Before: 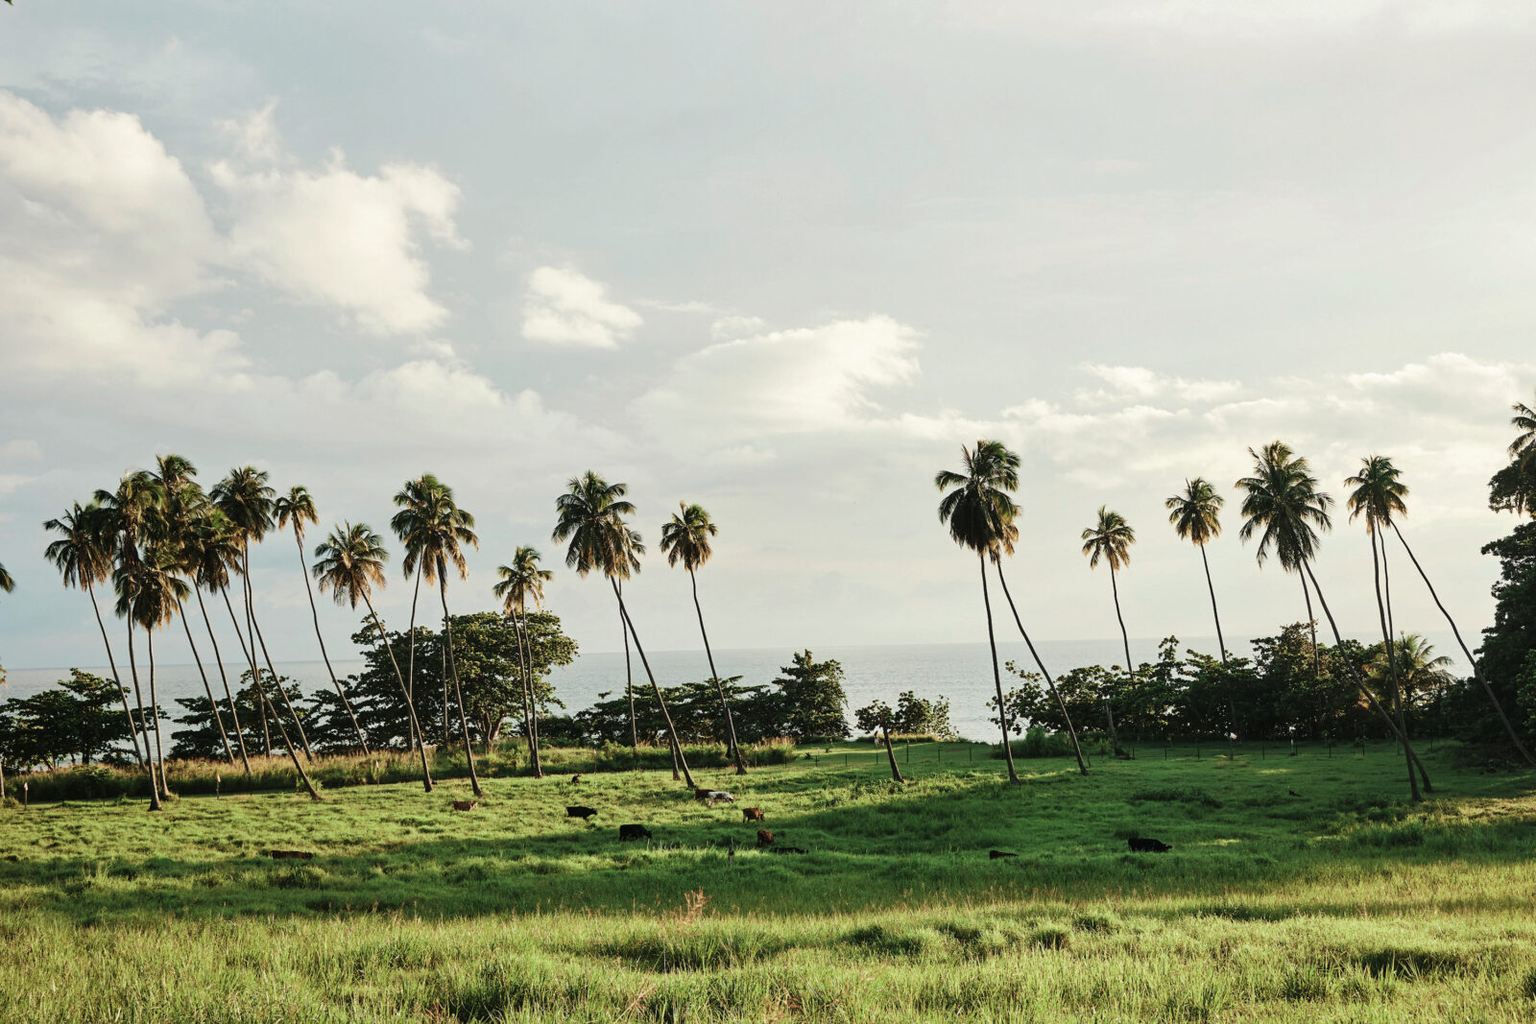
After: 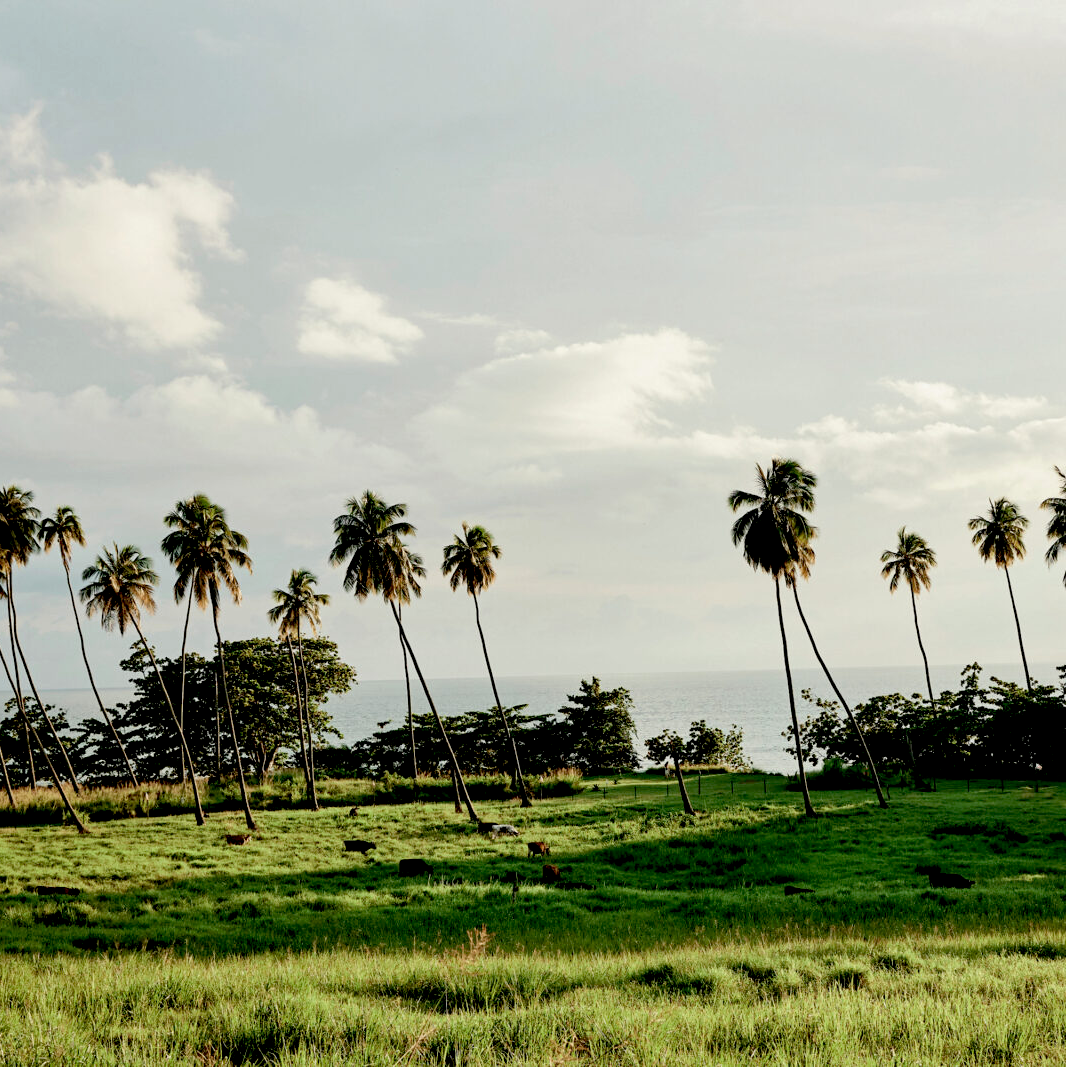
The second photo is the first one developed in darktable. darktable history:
crop: left 15.419%, right 17.914%
exposure: black level correction 0.029, exposure -0.073 EV, compensate highlight preservation false
